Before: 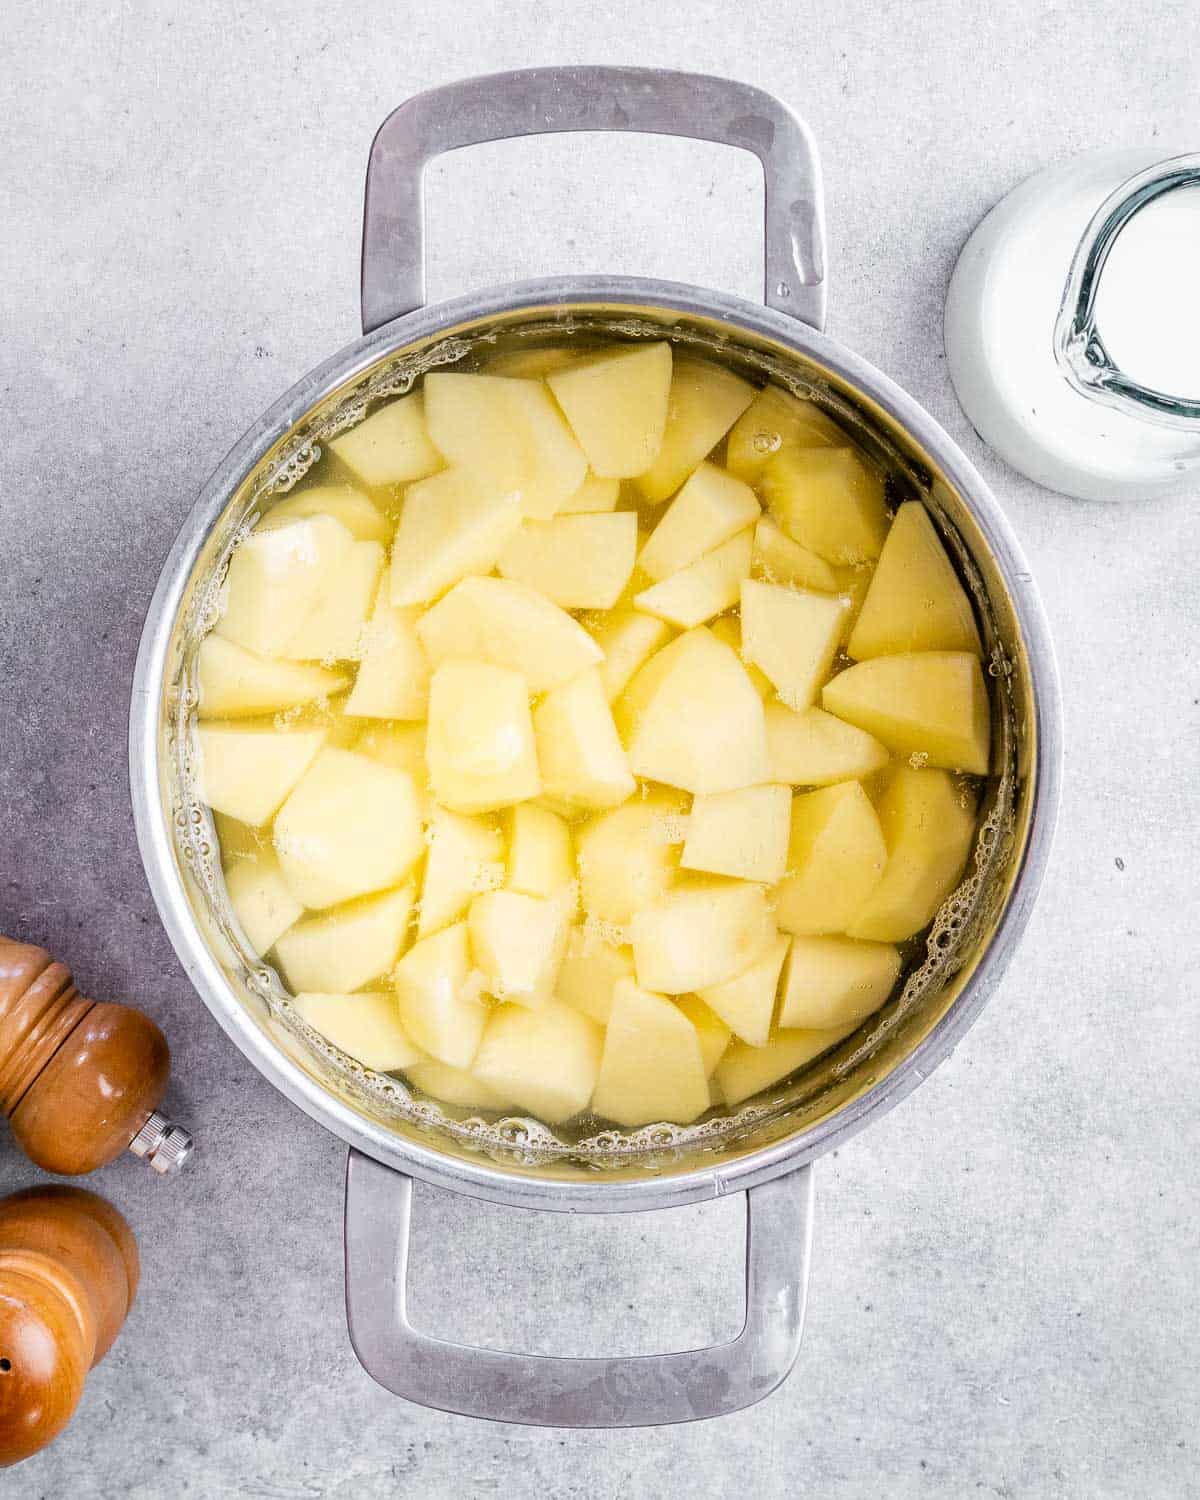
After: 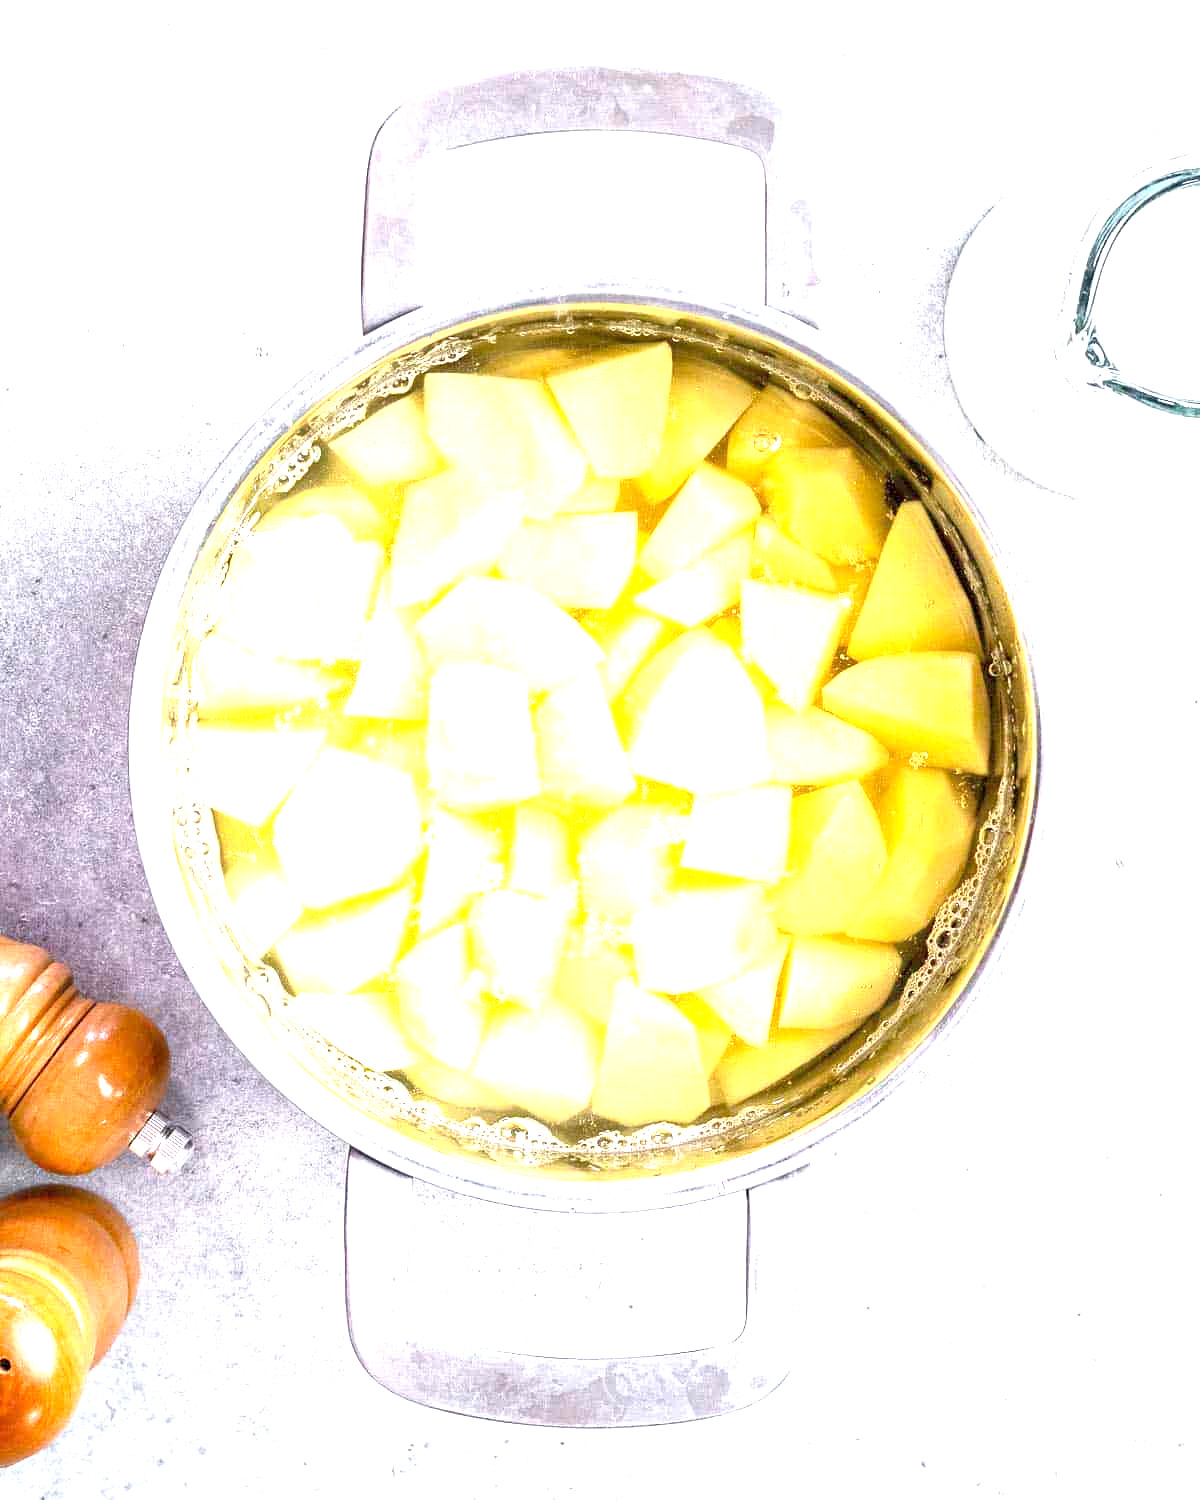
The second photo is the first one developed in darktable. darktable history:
exposure: black level correction 0.001, exposure 1.398 EV, compensate exposure bias true, compensate highlight preservation false
tone equalizer: -8 EV 1 EV, -7 EV 1 EV, -6 EV 1 EV, -5 EV 1 EV, -4 EV 1 EV, -3 EV 0.75 EV, -2 EV 0.5 EV, -1 EV 0.25 EV
